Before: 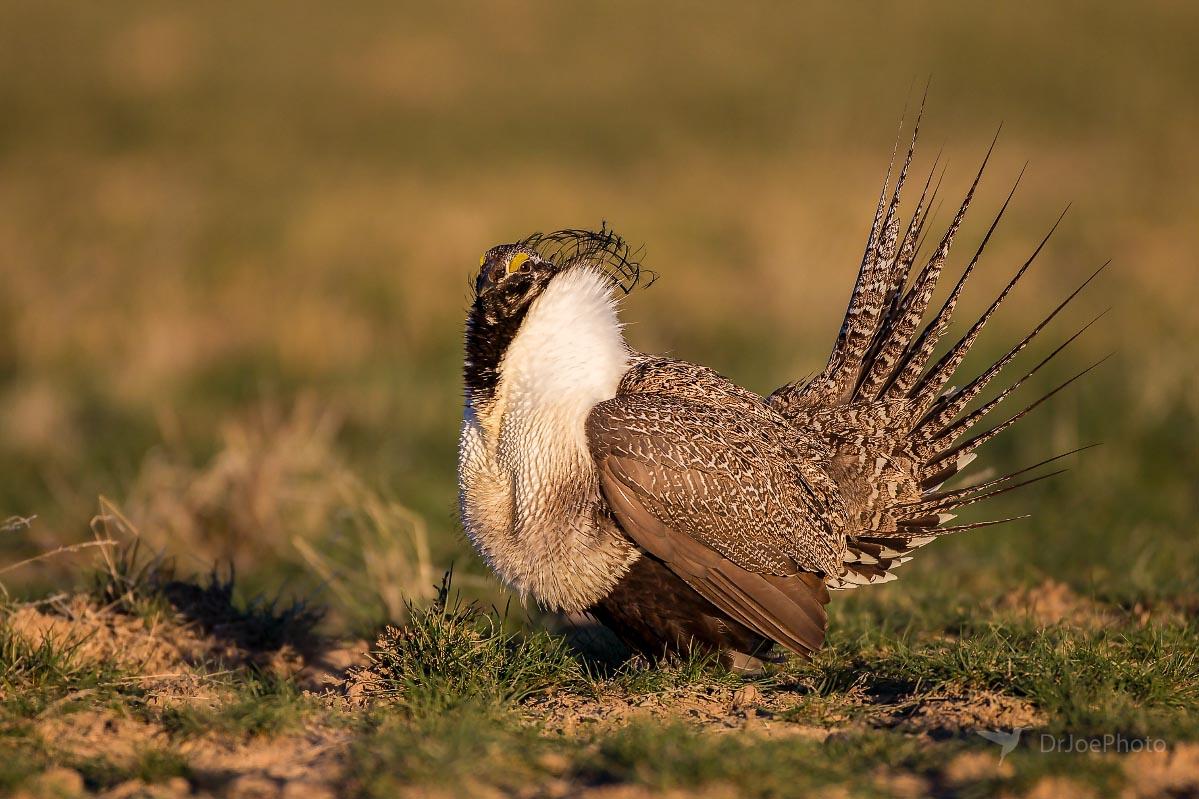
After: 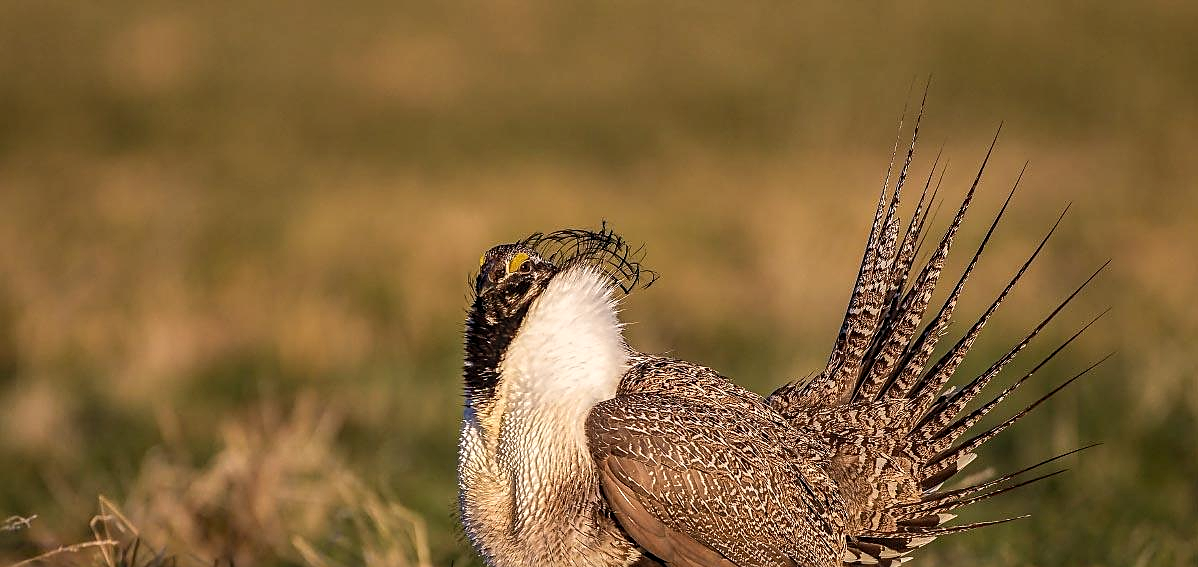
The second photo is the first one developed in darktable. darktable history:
sharpen: on, module defaults
local contrast: detail 130%
crop: right 0%, bottom 28.992%
